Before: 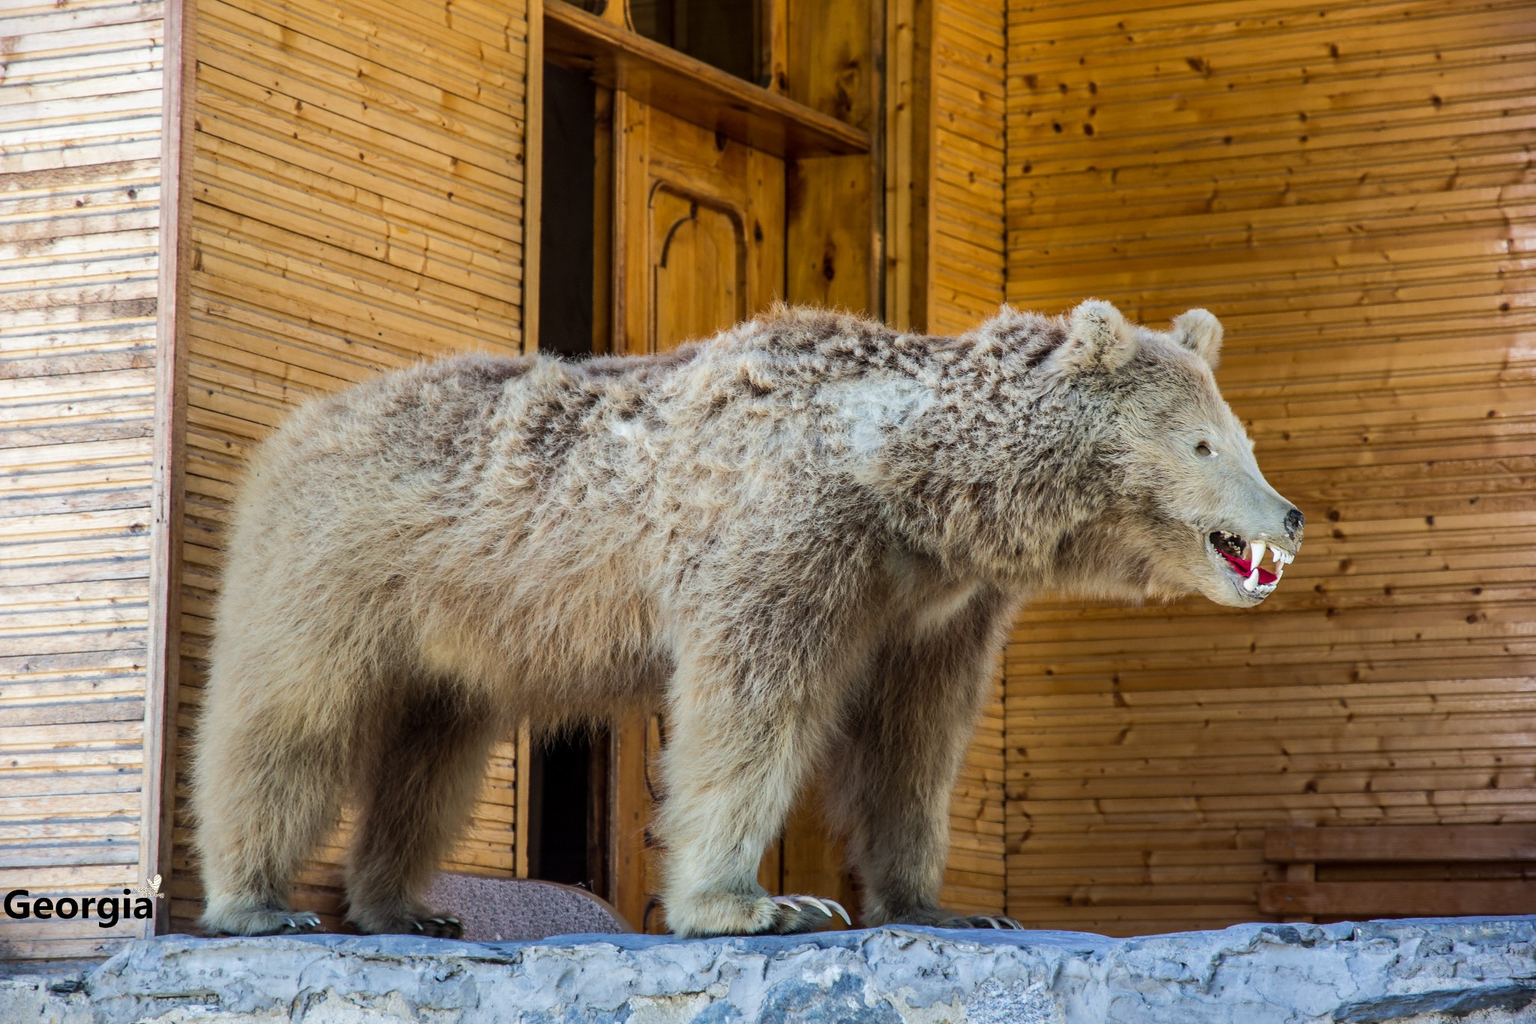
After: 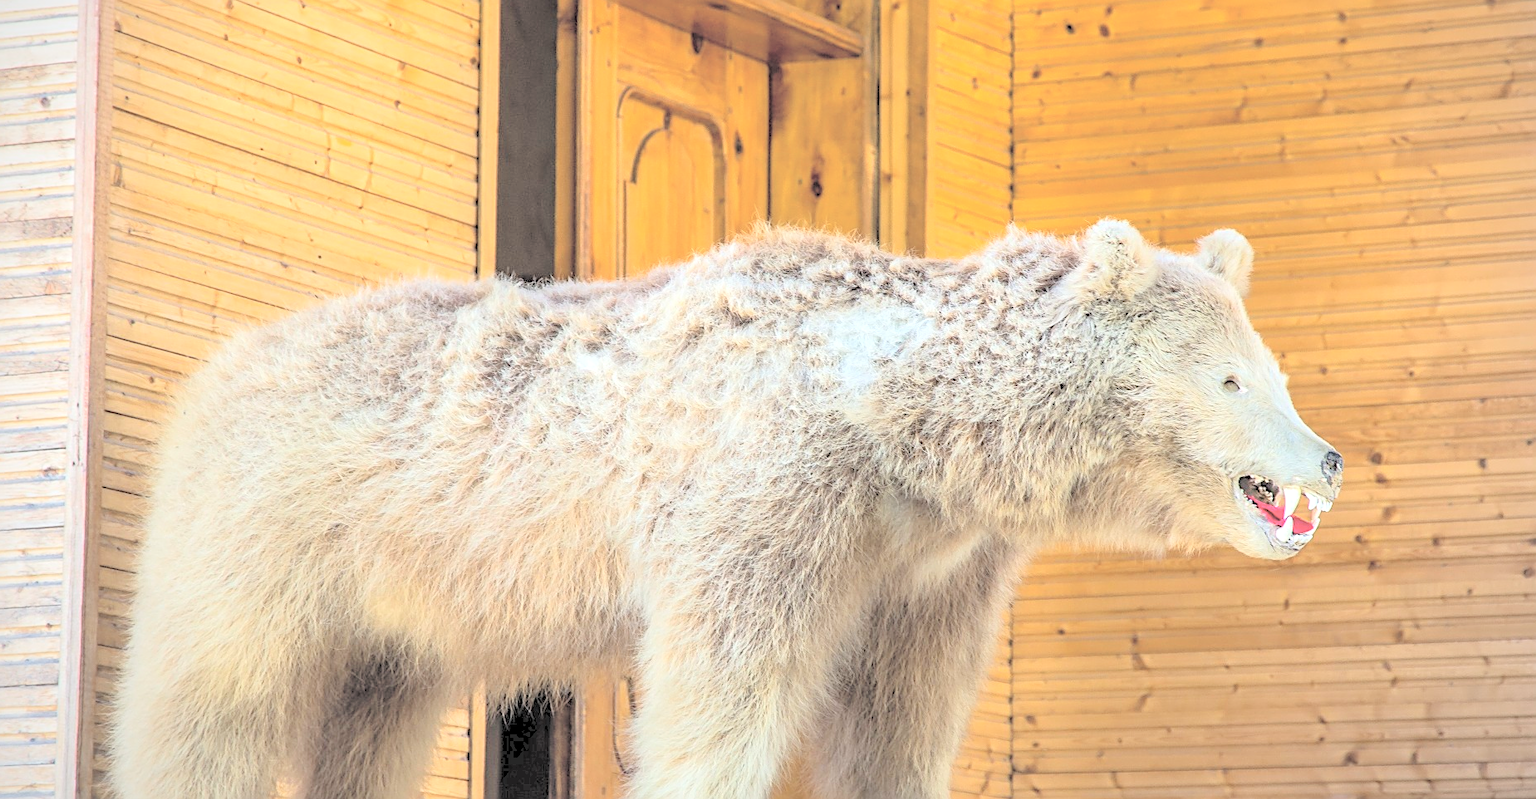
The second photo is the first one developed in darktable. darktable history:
vignetting: fall-off radius 60.88%, unbound false
sharpen: on, module defaults
crop: left 5.981%, top 9.994%, right 3.702%, bottom 19.442%
contrast brightness saturation: brightness 0.995
exposure: exposure 0.51 EV, compensate exposure bias true, compensate highlight preservation false
